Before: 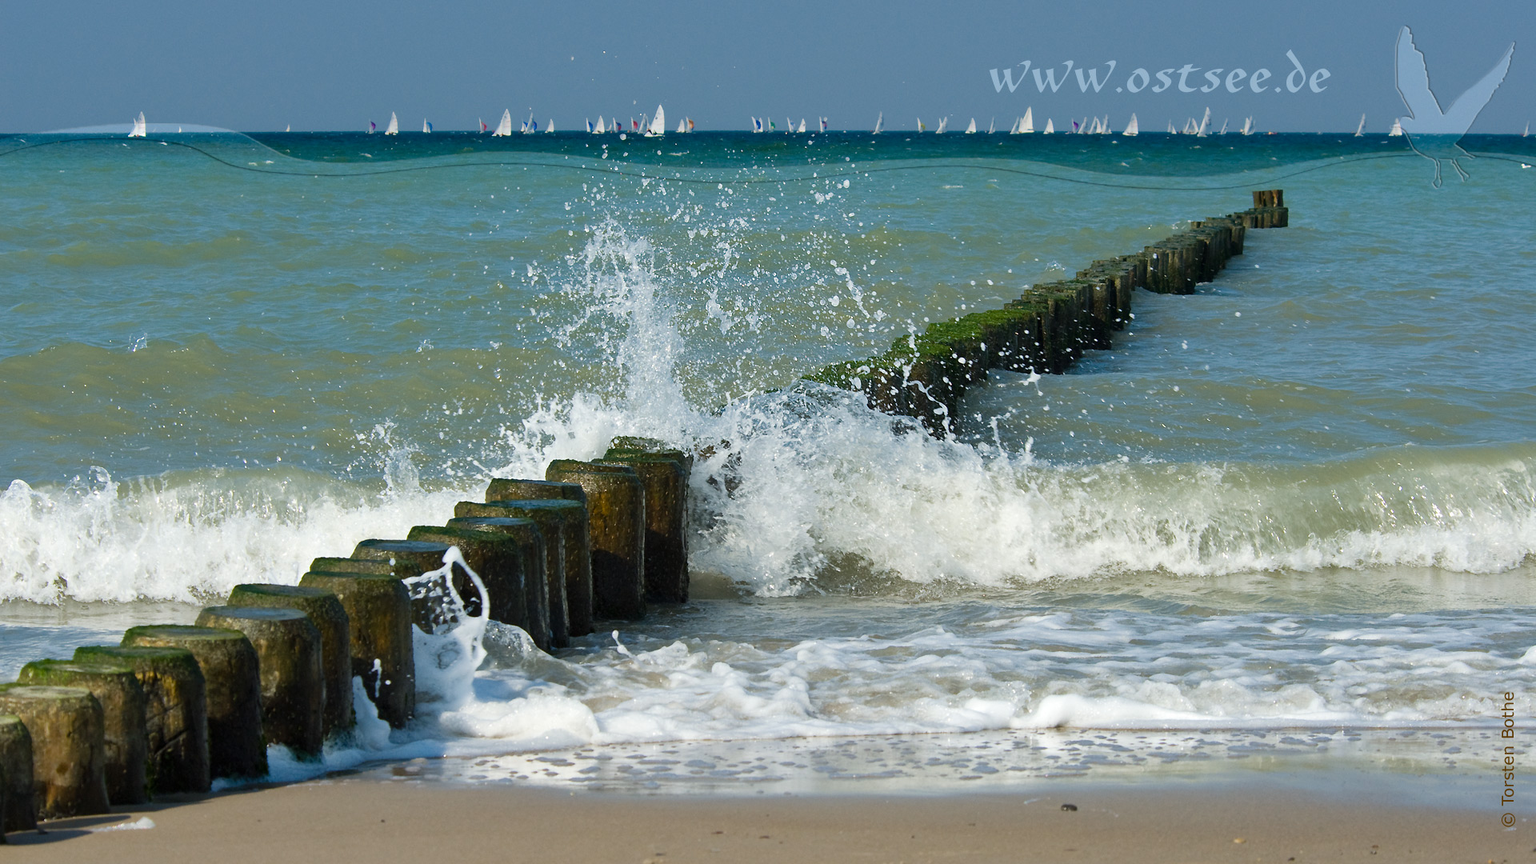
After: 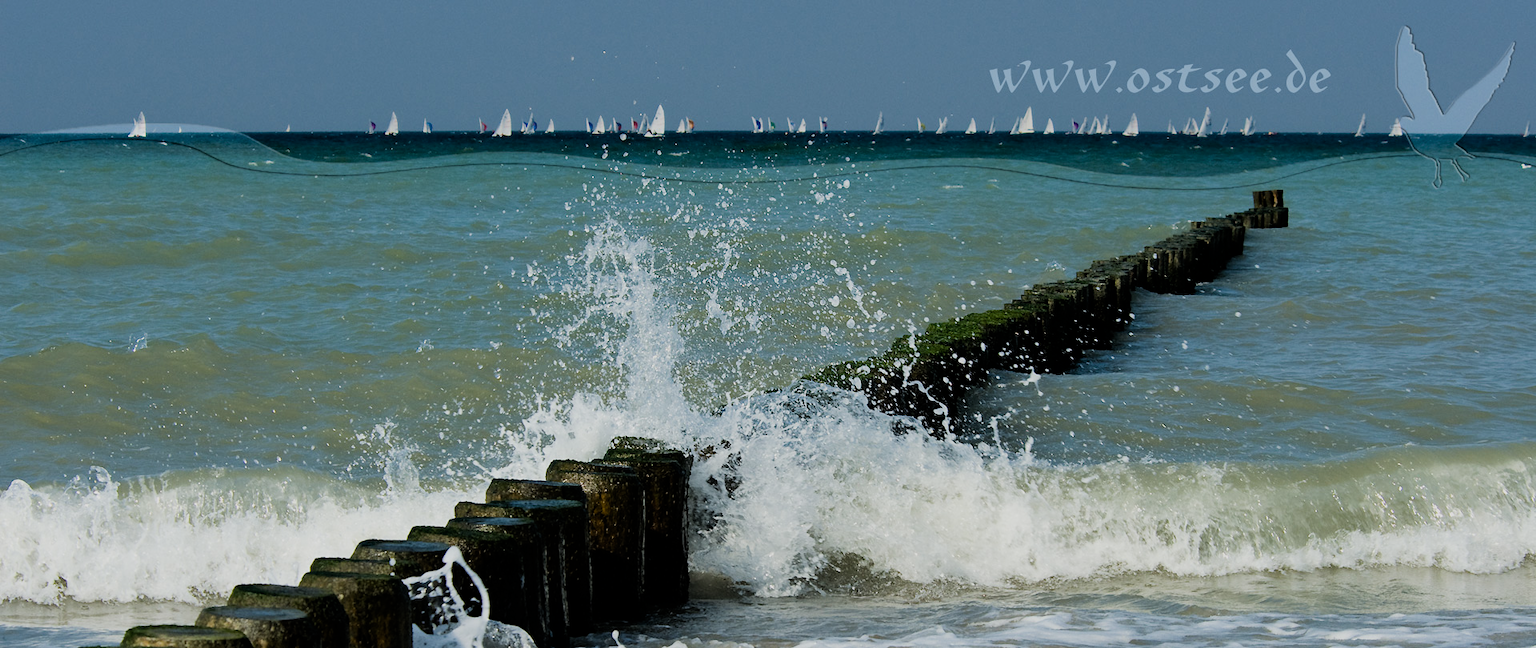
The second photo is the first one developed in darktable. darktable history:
contrast brightness saturation: contrast 0.046
exposure: exposure -0.263 EV, compensate highlight preservation false
crop: bottom 24.838%
filmic rgb: black relative exposure -5.14 EV, white relative exposure 3.97 EV, threshold 5.97 EV, hardness 2.88, contrast 1.298, highlights saturation mix -31.31%, enable highlight reconstruction true
